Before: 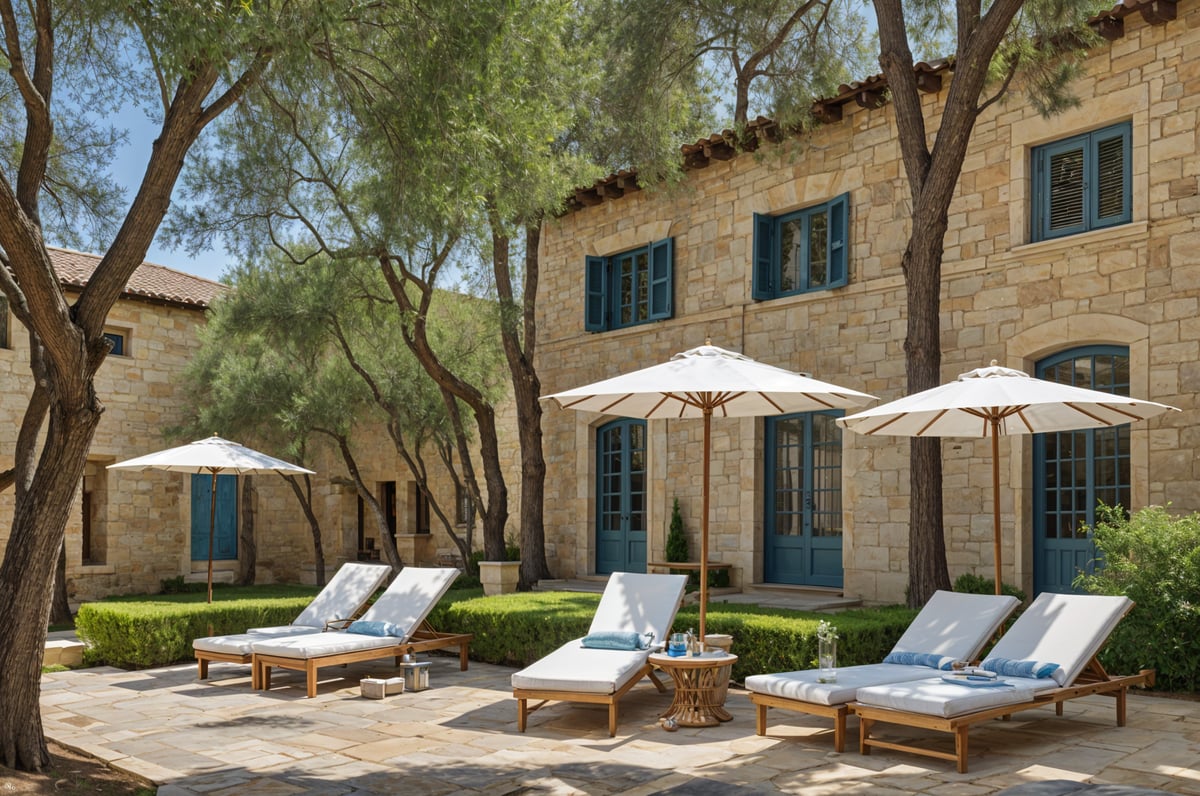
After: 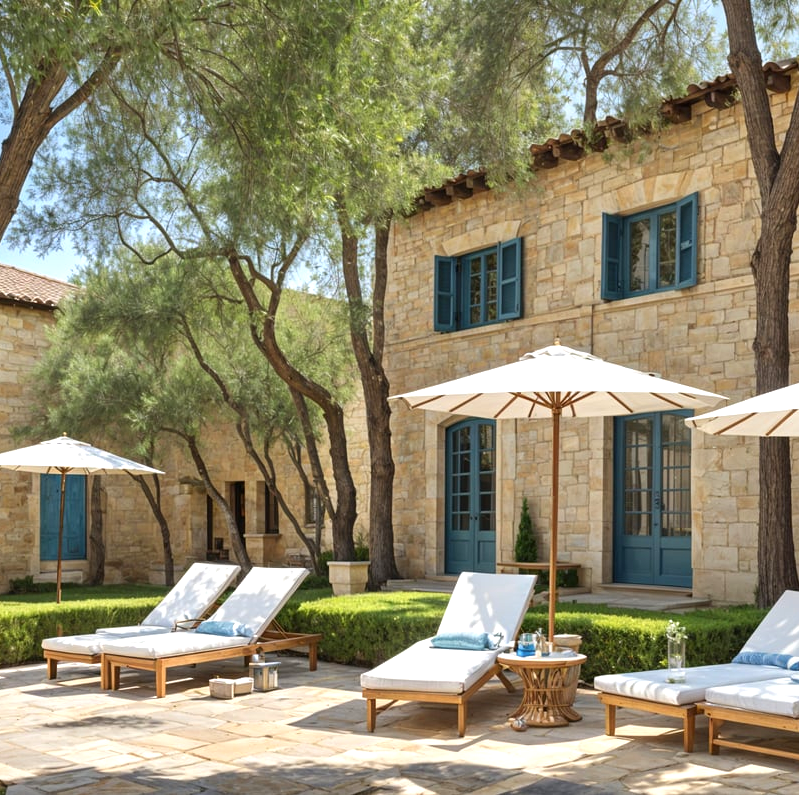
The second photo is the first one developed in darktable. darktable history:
crop and rotate: left 12.648%, right 20.685%
exposure: exposure 0.648 EV, compensate highlight preservation false
